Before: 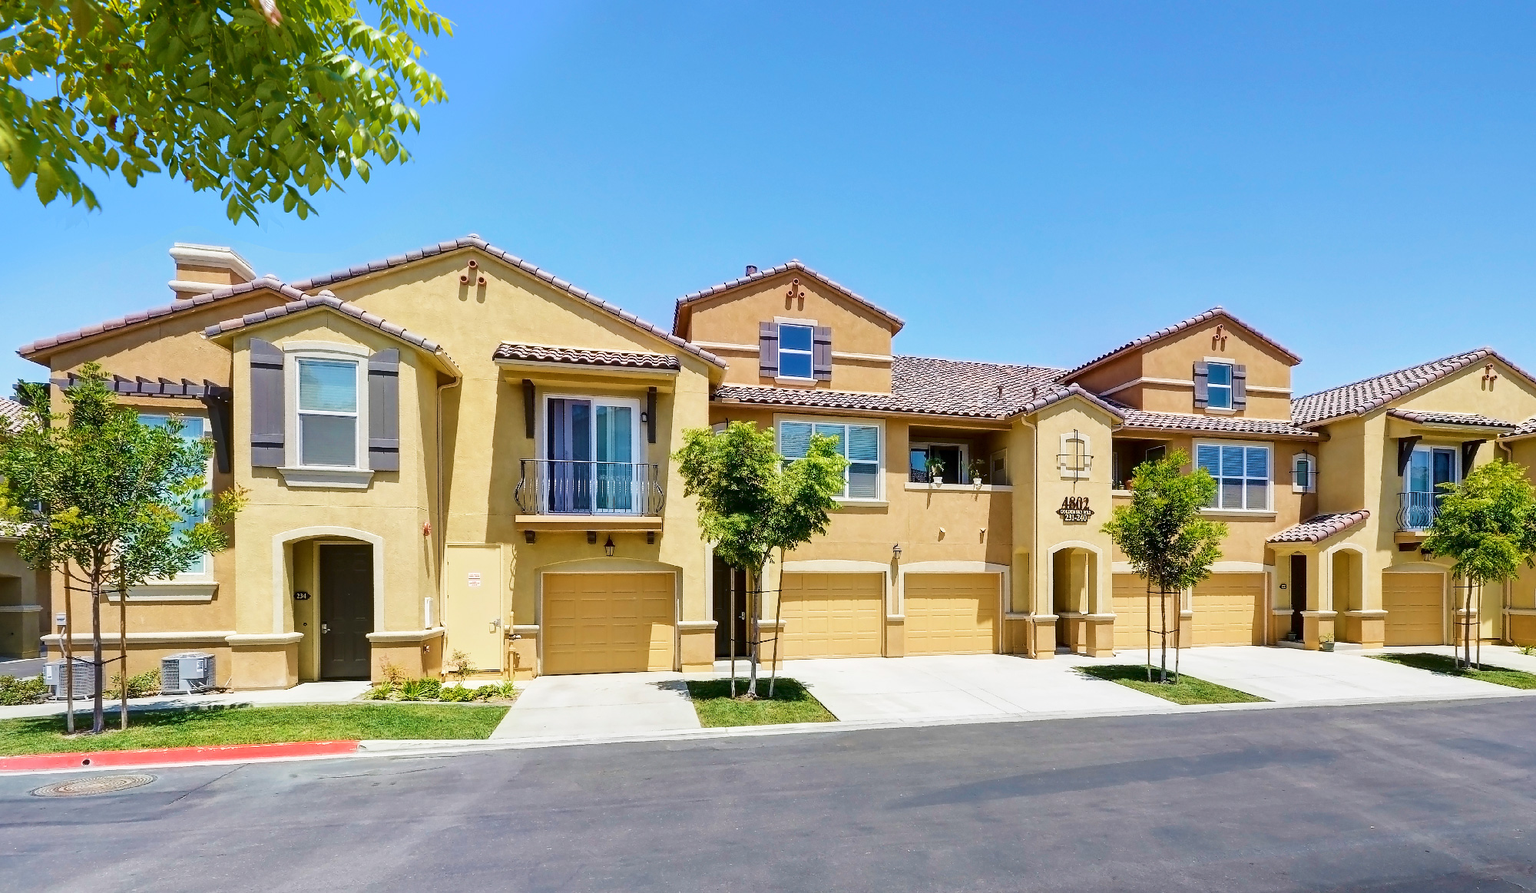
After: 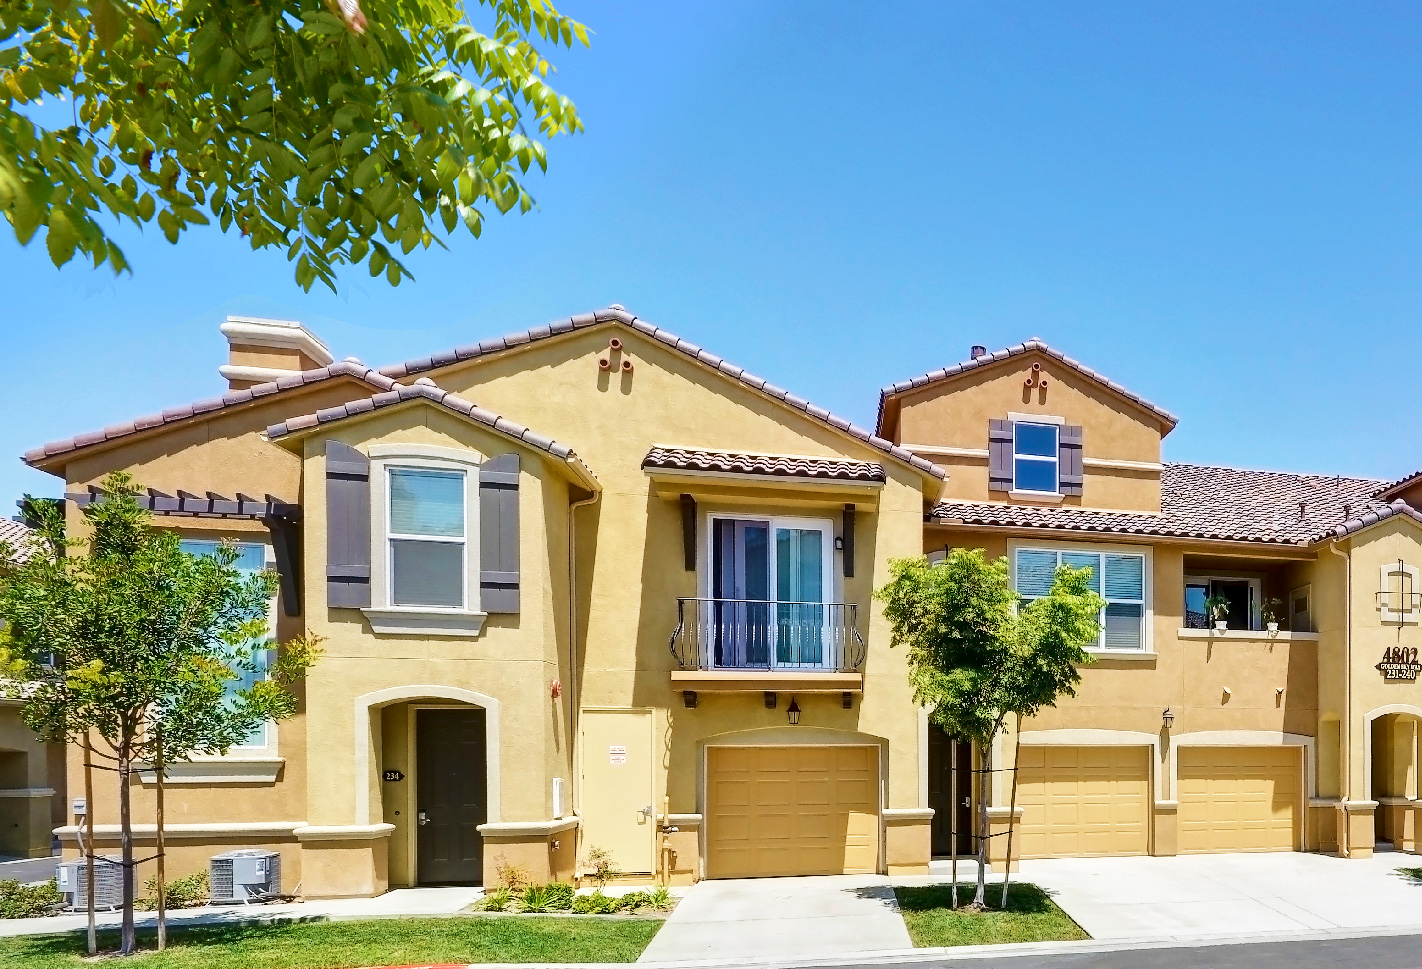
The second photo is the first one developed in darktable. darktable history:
local contrast: mode bilateral grid, contrast 20, coarseness 50, detail 120%, midtone range 0.2
crop: right 28.885%, bottom 16.626%
